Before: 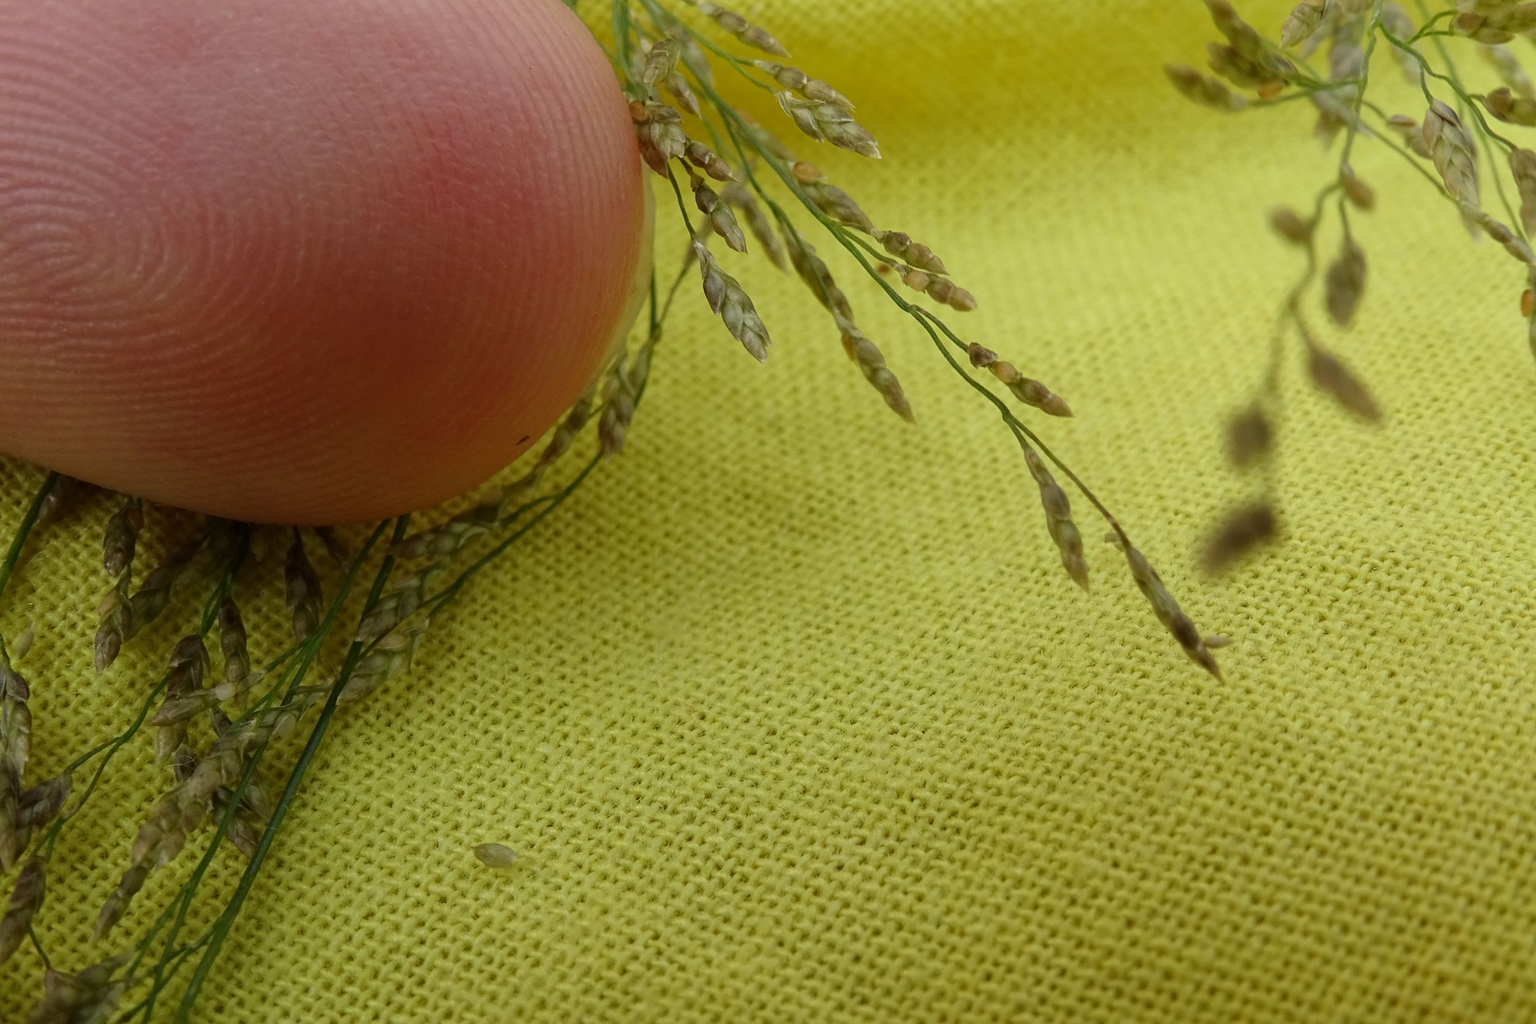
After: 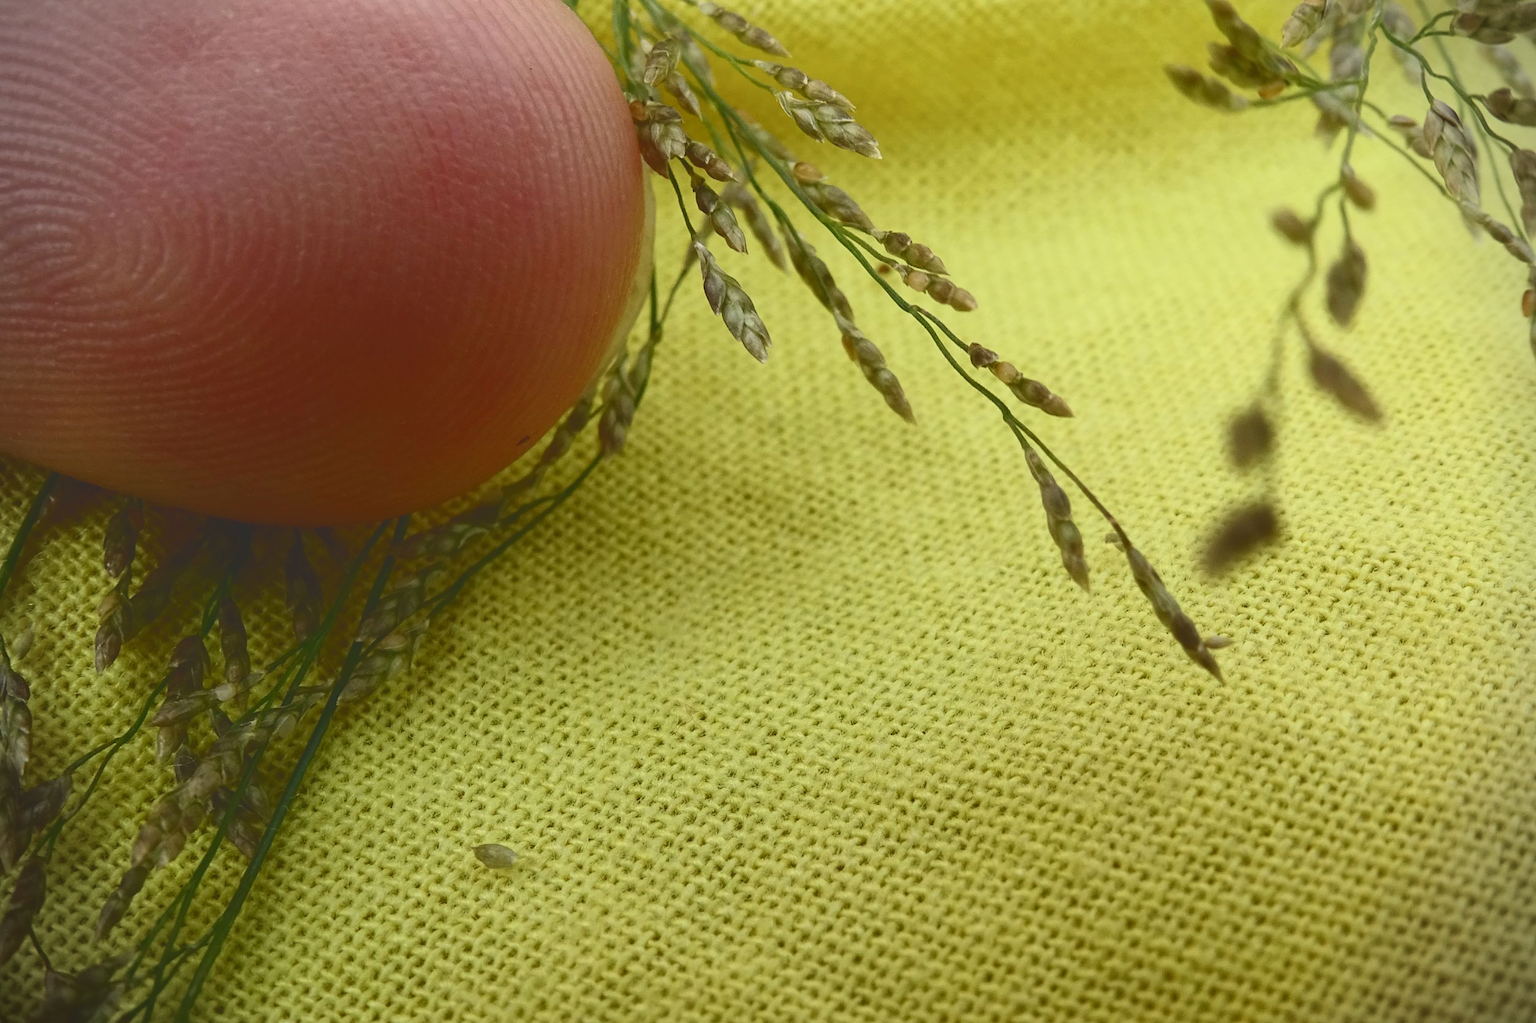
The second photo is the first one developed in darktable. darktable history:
exposure: compensate highlight preservation false
tone curve: curves: ch0 [(0, 0) (0.003, 0.183) (0.011, 0.183) (0.025, 0.184) (0.044, 0.188) (0.069, 0.197) (0.1, 0.204) (0.136, 0.212) (0.177, 0.226) (0.224, 0.24) (0.277, 0.273) (0.335, 0.322) (0.399, 0.388) (0.468, 0.468) (0.543, 0.579) (0.623, 0.686) (0.709, 0.792) (0.801, 0.877) (0.898, 0.939) (1, 1)], color space Lab, independent channels, preserve colors none
vignetting: fall-off start 91.53%, brightness -0.873
